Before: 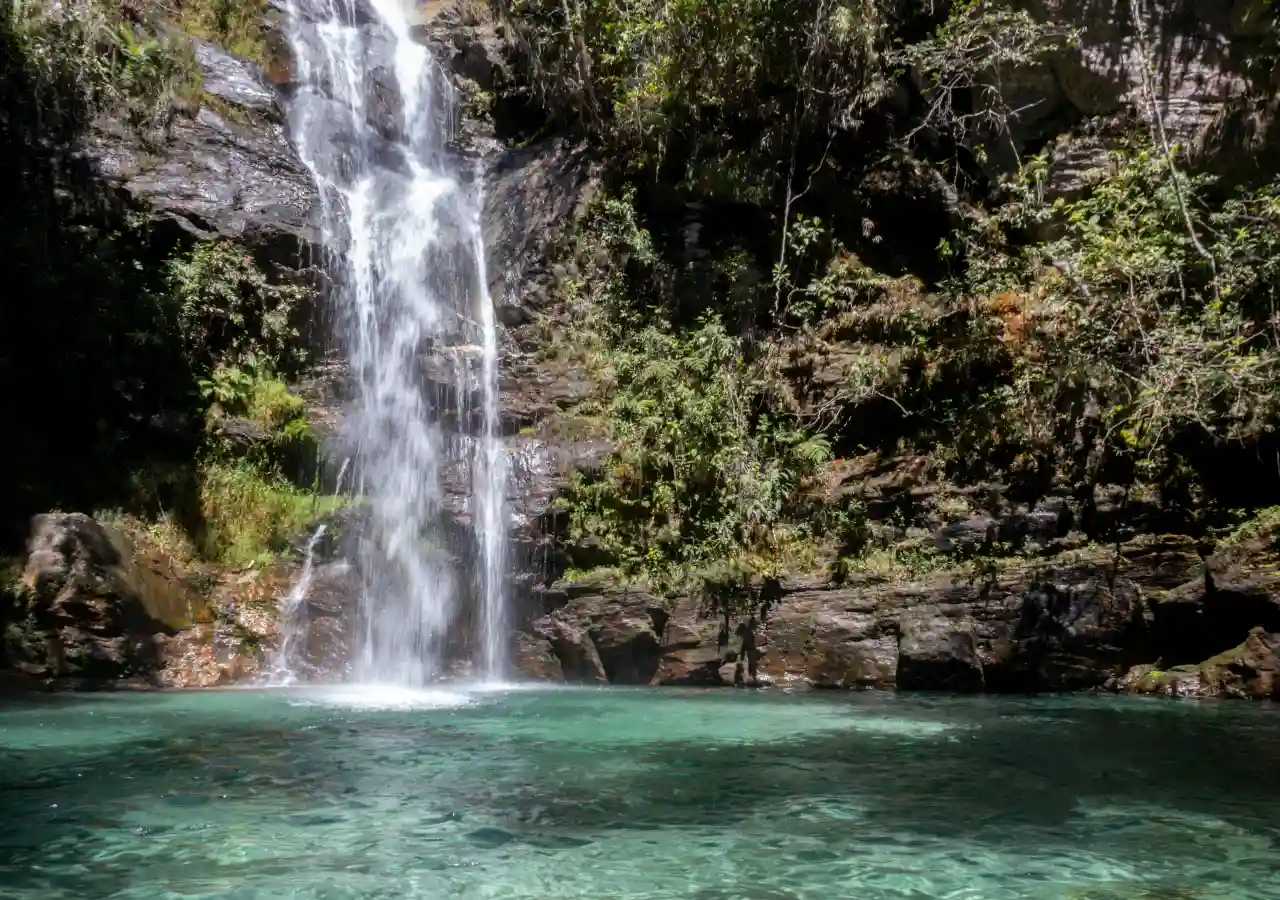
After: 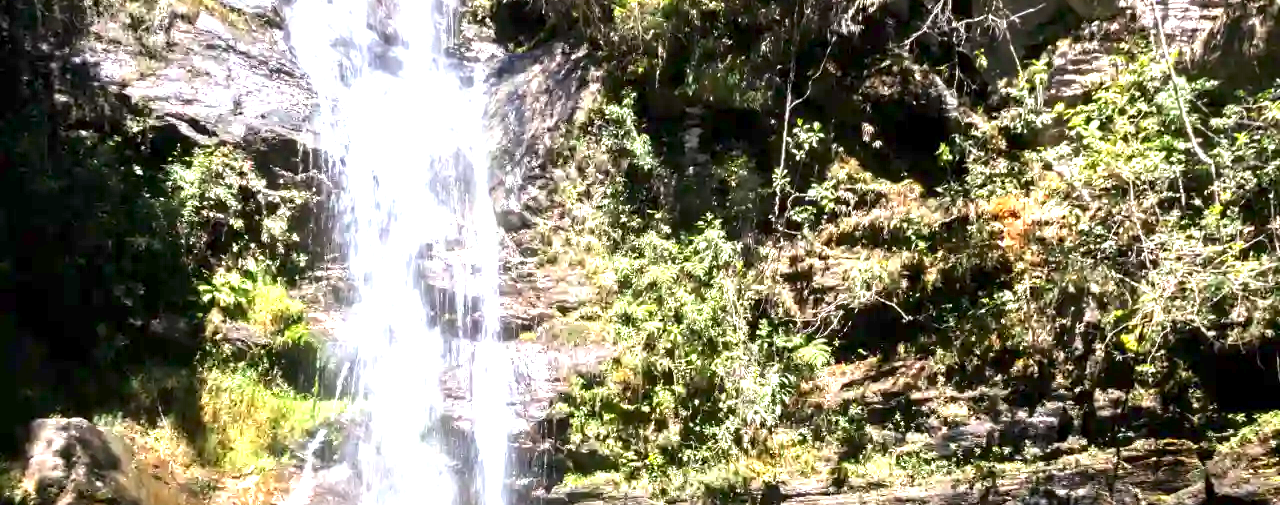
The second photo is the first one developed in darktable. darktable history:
exposure: exposure 2 EV, compensate exposure bias true, compensate highlight preservation false
crop and rotate: top 10.605%, bottom 33.274%
